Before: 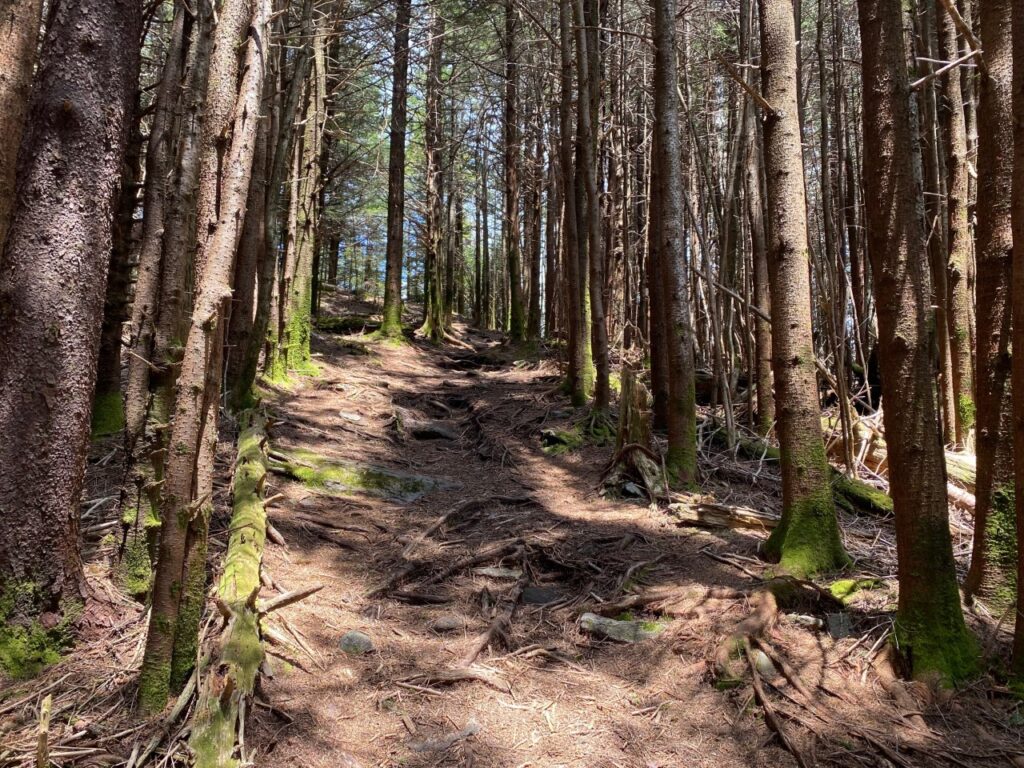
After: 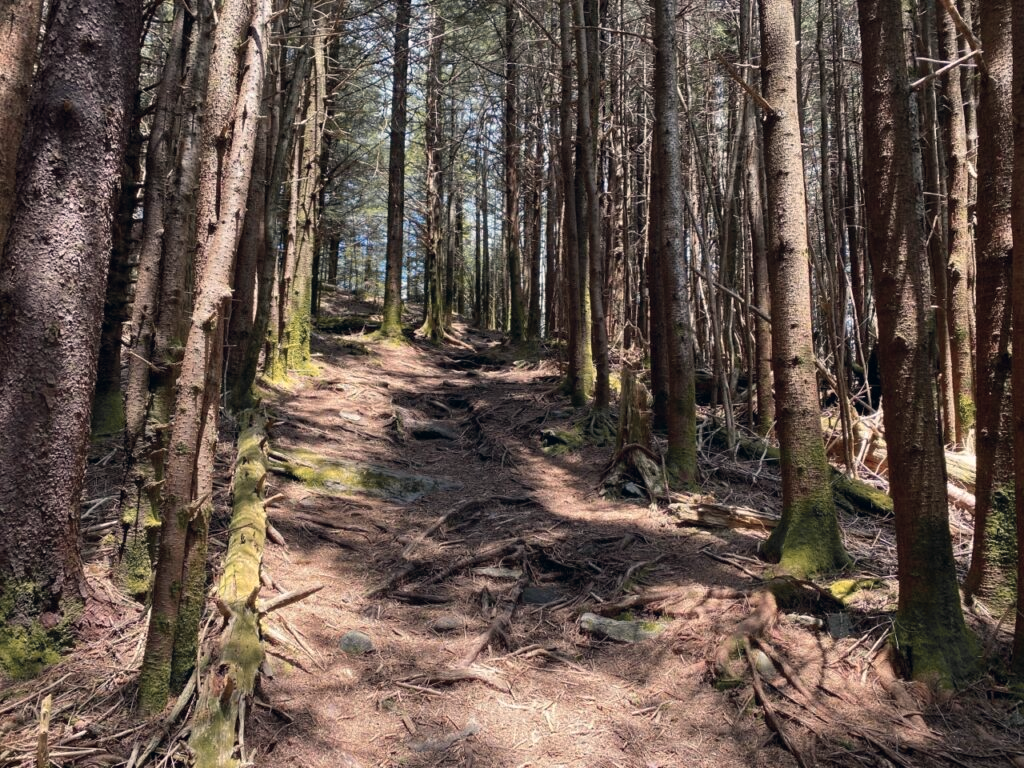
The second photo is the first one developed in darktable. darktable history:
color zones: curves: ch1 [(0.29, 0.492) (0.373, 0.185) (0.509, 0.481)]; ch2 [(0.25, 0.462) (0.749, 0.457)], mix 40.67%
local contrast: mode bilateral grid, contrast 100, coarseness 100, detail 94%, midtone range 0.2
color correction: highlights a* 2.75, highlights b* 5, shadows a* -2.04, shadows b* -4.84, saturation 0.8
